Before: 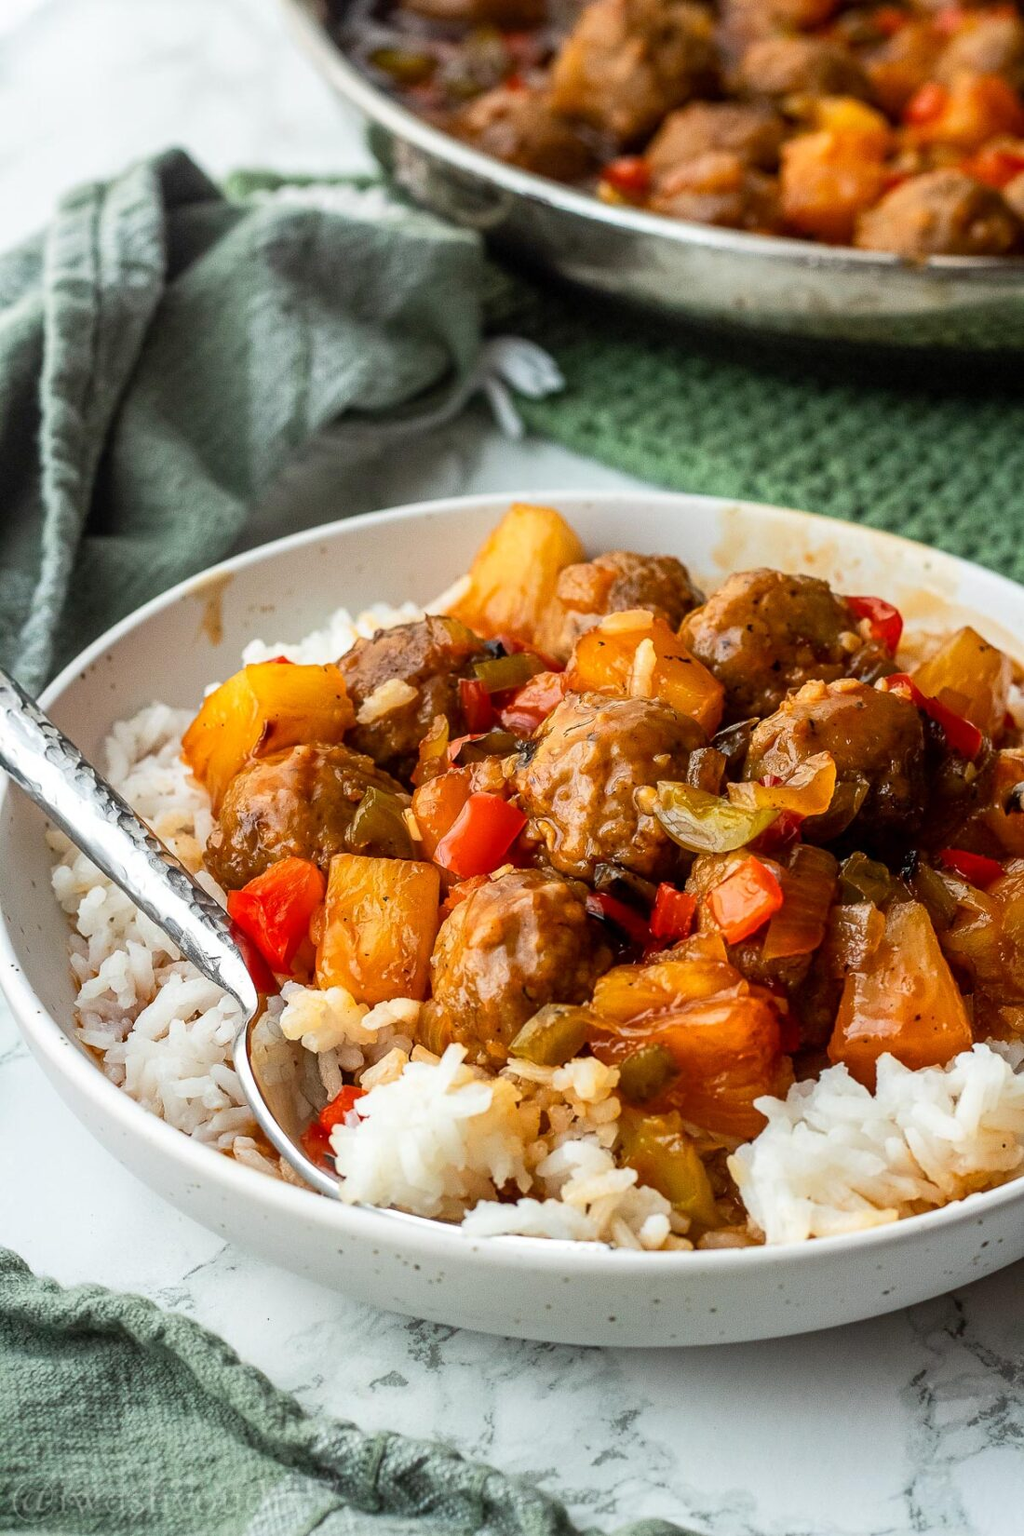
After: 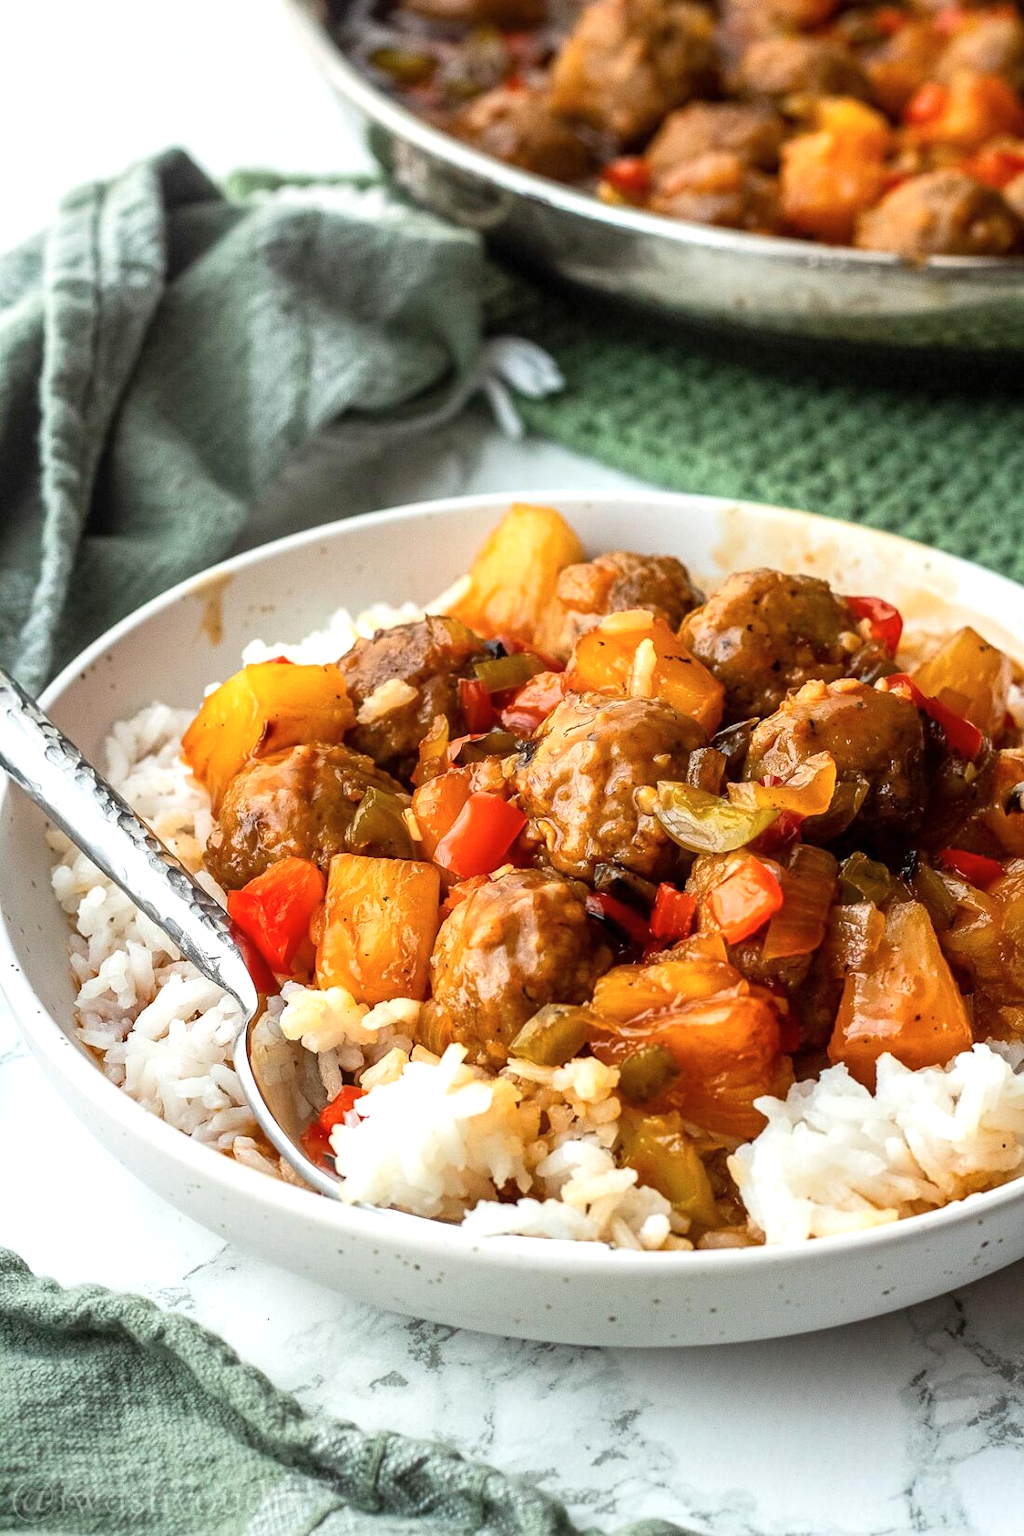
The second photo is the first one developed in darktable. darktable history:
exposure: exposure 0.376 EV, compensate highlight preservation false
contrast brightness saturation: saturation -0.05
